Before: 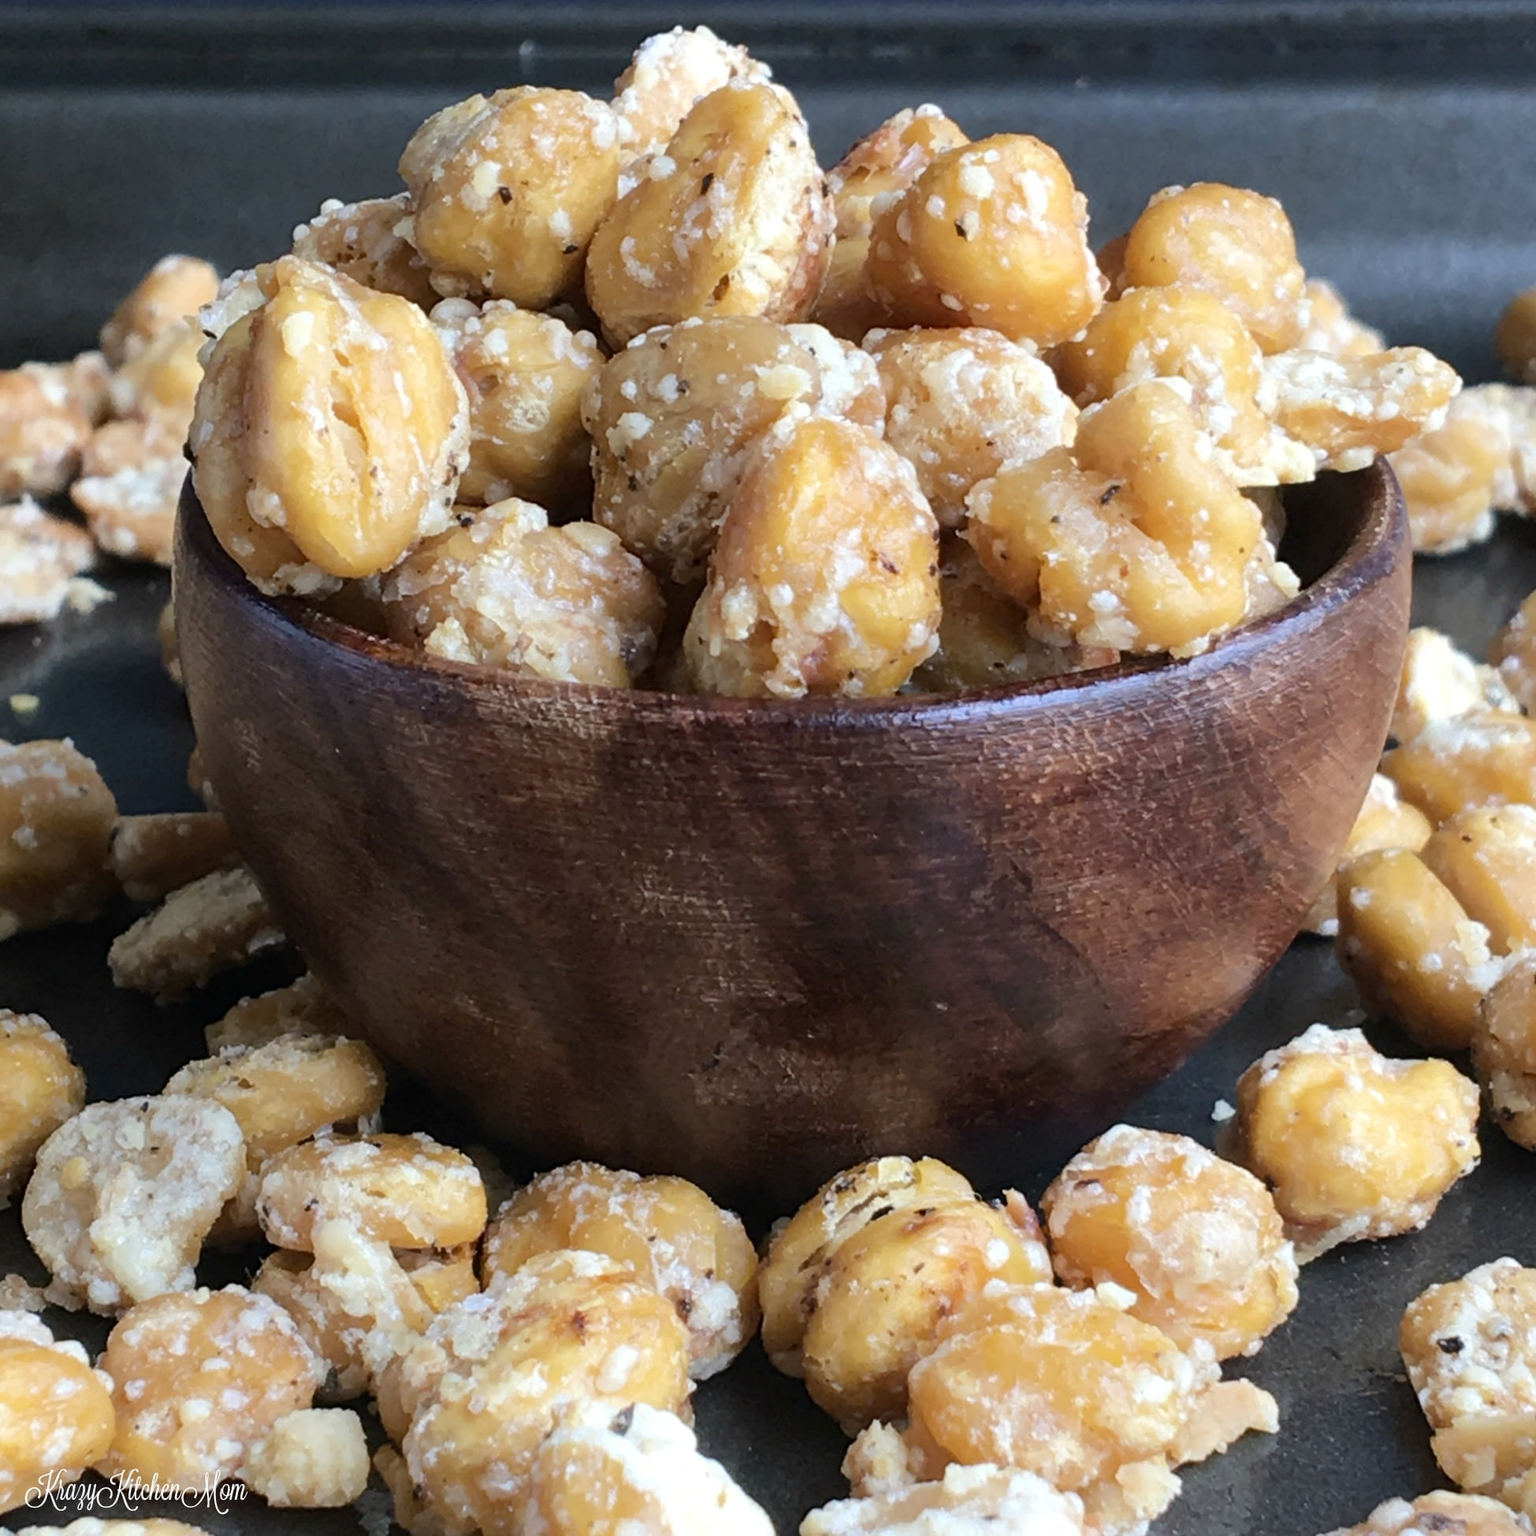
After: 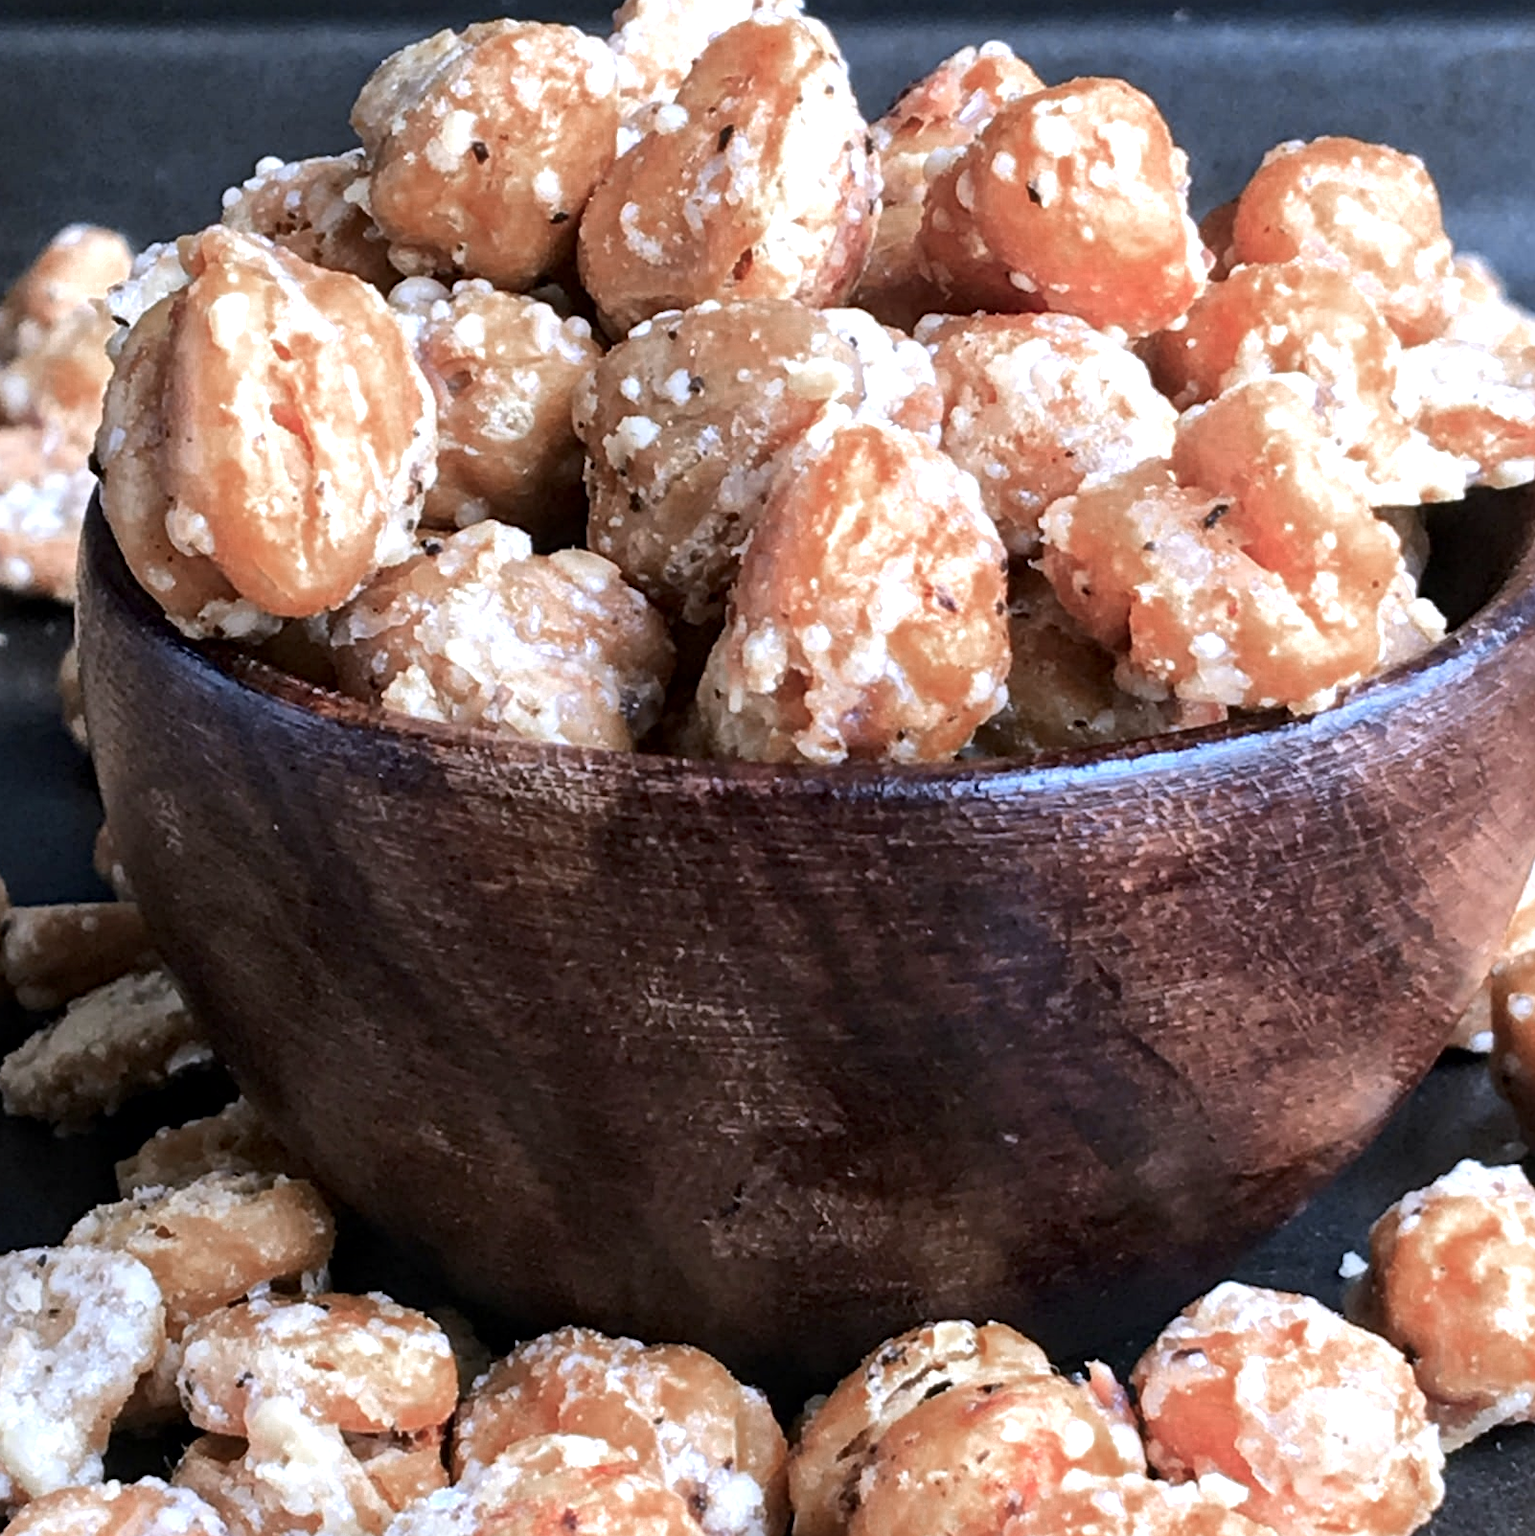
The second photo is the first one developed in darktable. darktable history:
local contrast: mode bilateral grid, contrast 20, coarseness 20, detail 150%, midtone range 0.2
color zones: curves: ch0 [(0.006, 0.385) (0.143, 0.563) (0.243, 0.321) (0.352, 0.464) (0.516, 0.456) (0.625, 0.5) (0.75, 0.5) (0.875, 0.5)]; ch1 [(0, 0.5) (0.134, 0.504) (0.246, 0.463) (0.421, 0.515) (0.5, 0.56) (0.625, 0.5) (0.75, 0.5) (0.875, 0.5)]; ch2 [(0, 0.5) (0.131, 0.426) (0.307, 0.289) (0.38, 0.188) (0.513, 0.216) (0.625, 0.548) (0.75, 0.468) (0.838, 0.396) (0.971, 0.311)]
white balance: red 1.004, blue 1.096
crop and rotate: left 7.196%, top 4.574%, right 10.605%, bottom 13.178%
tone equalizer: -8 EV -0.417 EV, -7 EV -0.389 EV, -6 EV -0.333 EV, -5 EV -0.222 EV, -3 EV 0.222 EV, -2 EV 0.333 EV, -1 EV 0.389 EV, +0 EV 0.417 EV, edges refinement/feathering 500, mask exposure compensation -1.57 EV, preserve details no
